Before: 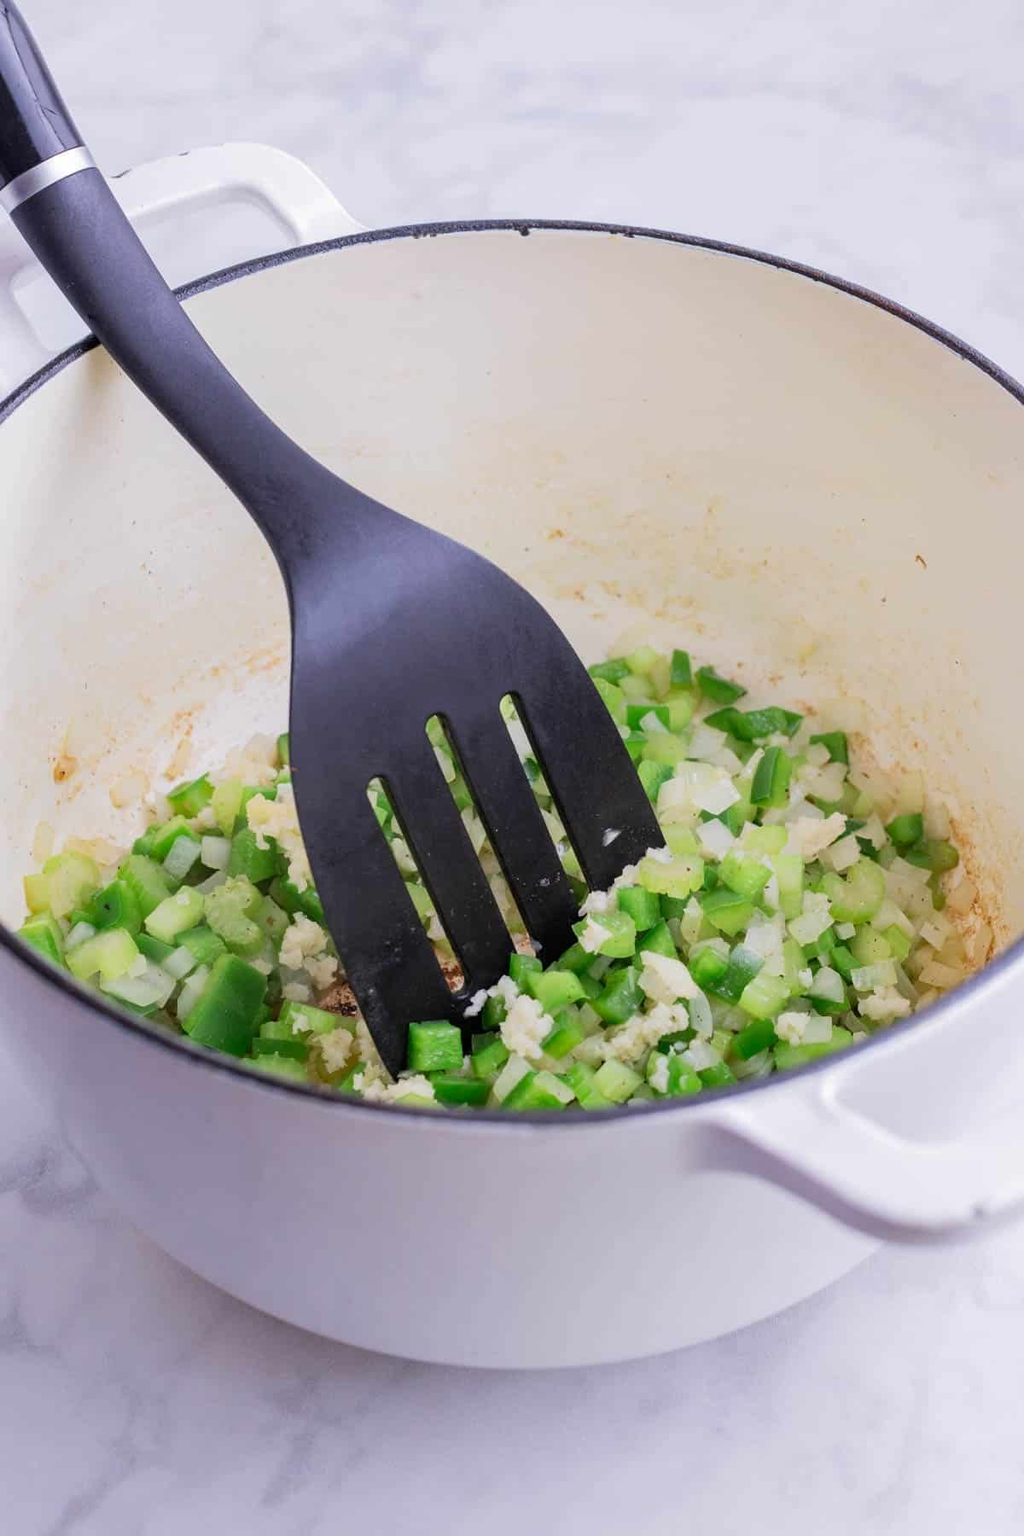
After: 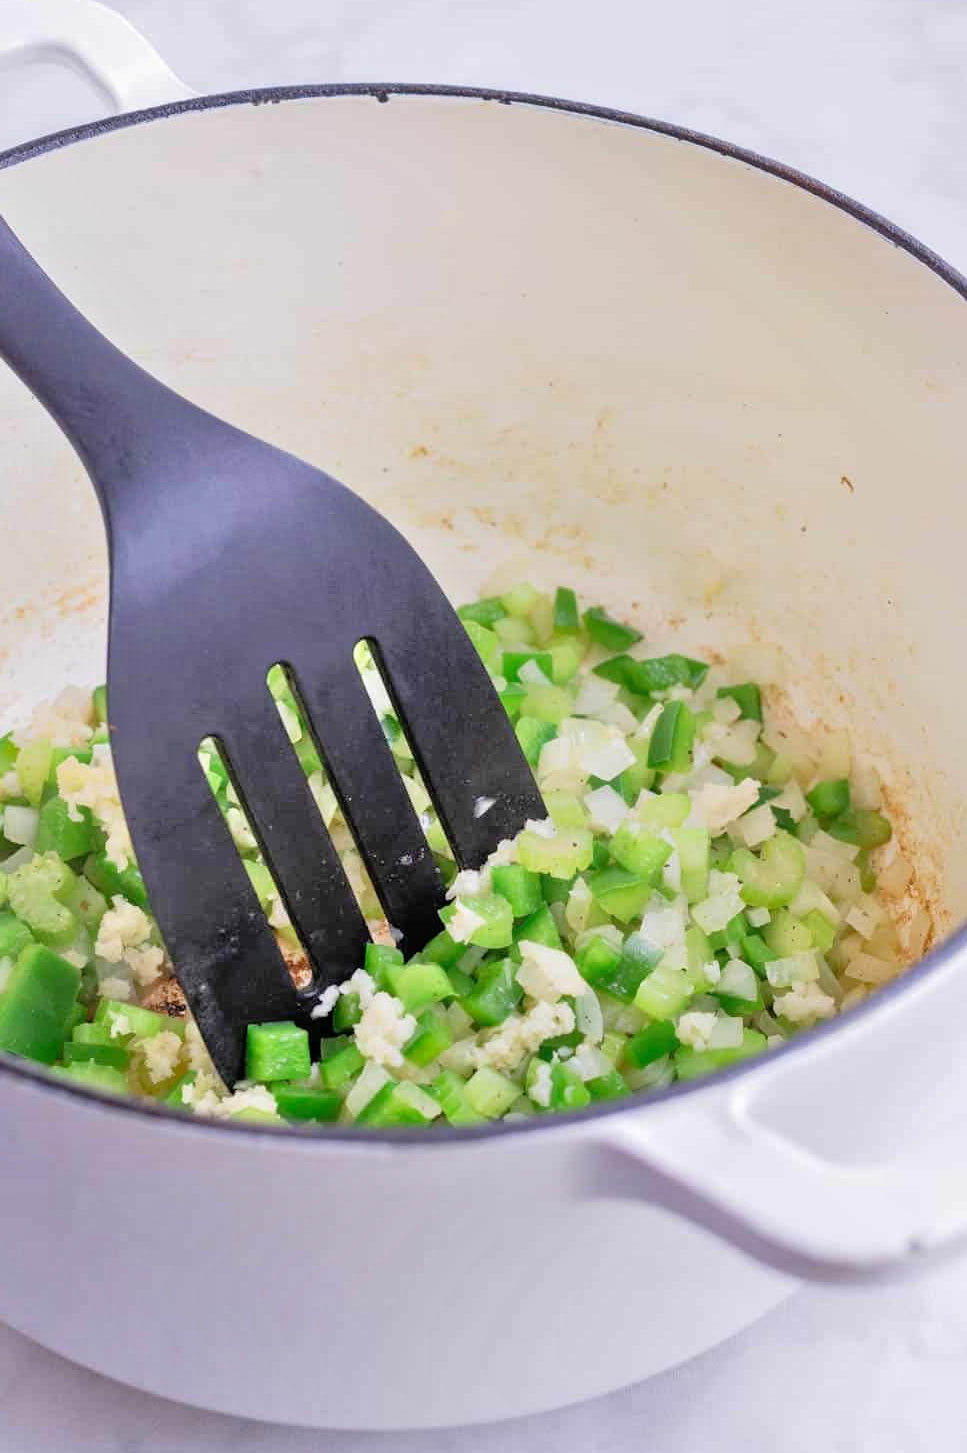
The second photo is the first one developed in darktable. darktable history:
tone equalizer: -7 EV 0.143 EV, -6 EV 0.582 EV, -5 EV 1.19 EV, -4 EV 1.32 EV, -3 EV 1.14 EV, -2 EV 0.6 EV, -1 EV 0.15 EV, luminance estimator HSV value / RGB max
crop: left 19.351%, top 9.674%, right 0%, bottom 9.602%
